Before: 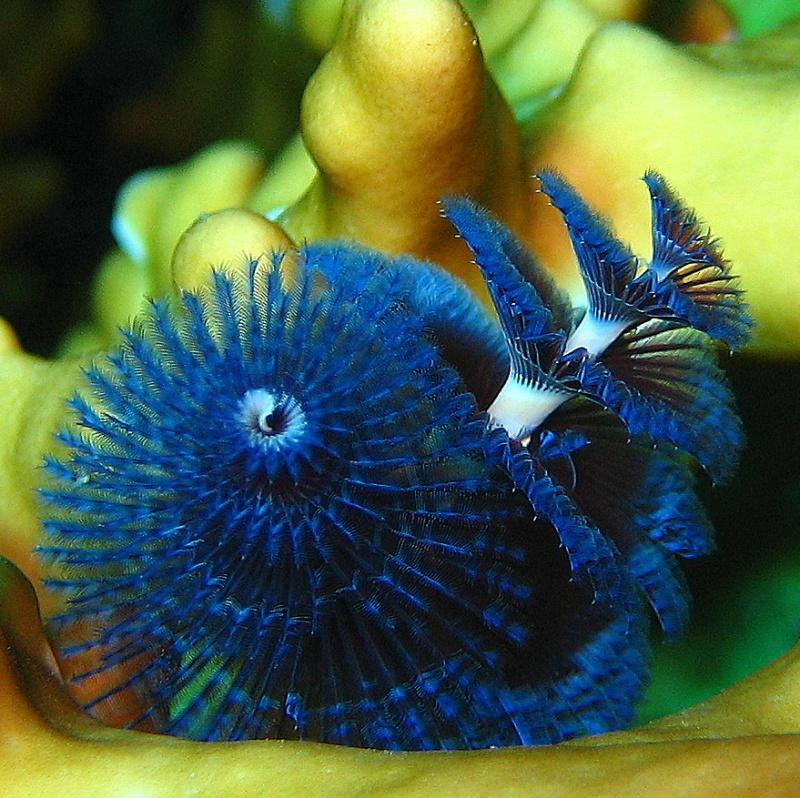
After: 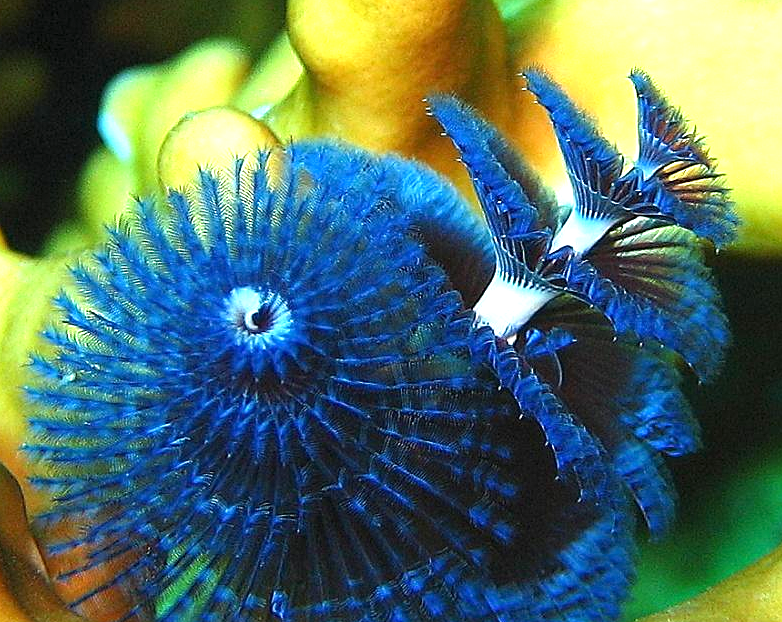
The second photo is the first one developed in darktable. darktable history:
exposure: exposure 1 EV, compensate highlight preservation false
sharpen: amount 0.215
crop and rotate: left 1.924%, top 12.891%, right 0.291%, bottom 9.074%
